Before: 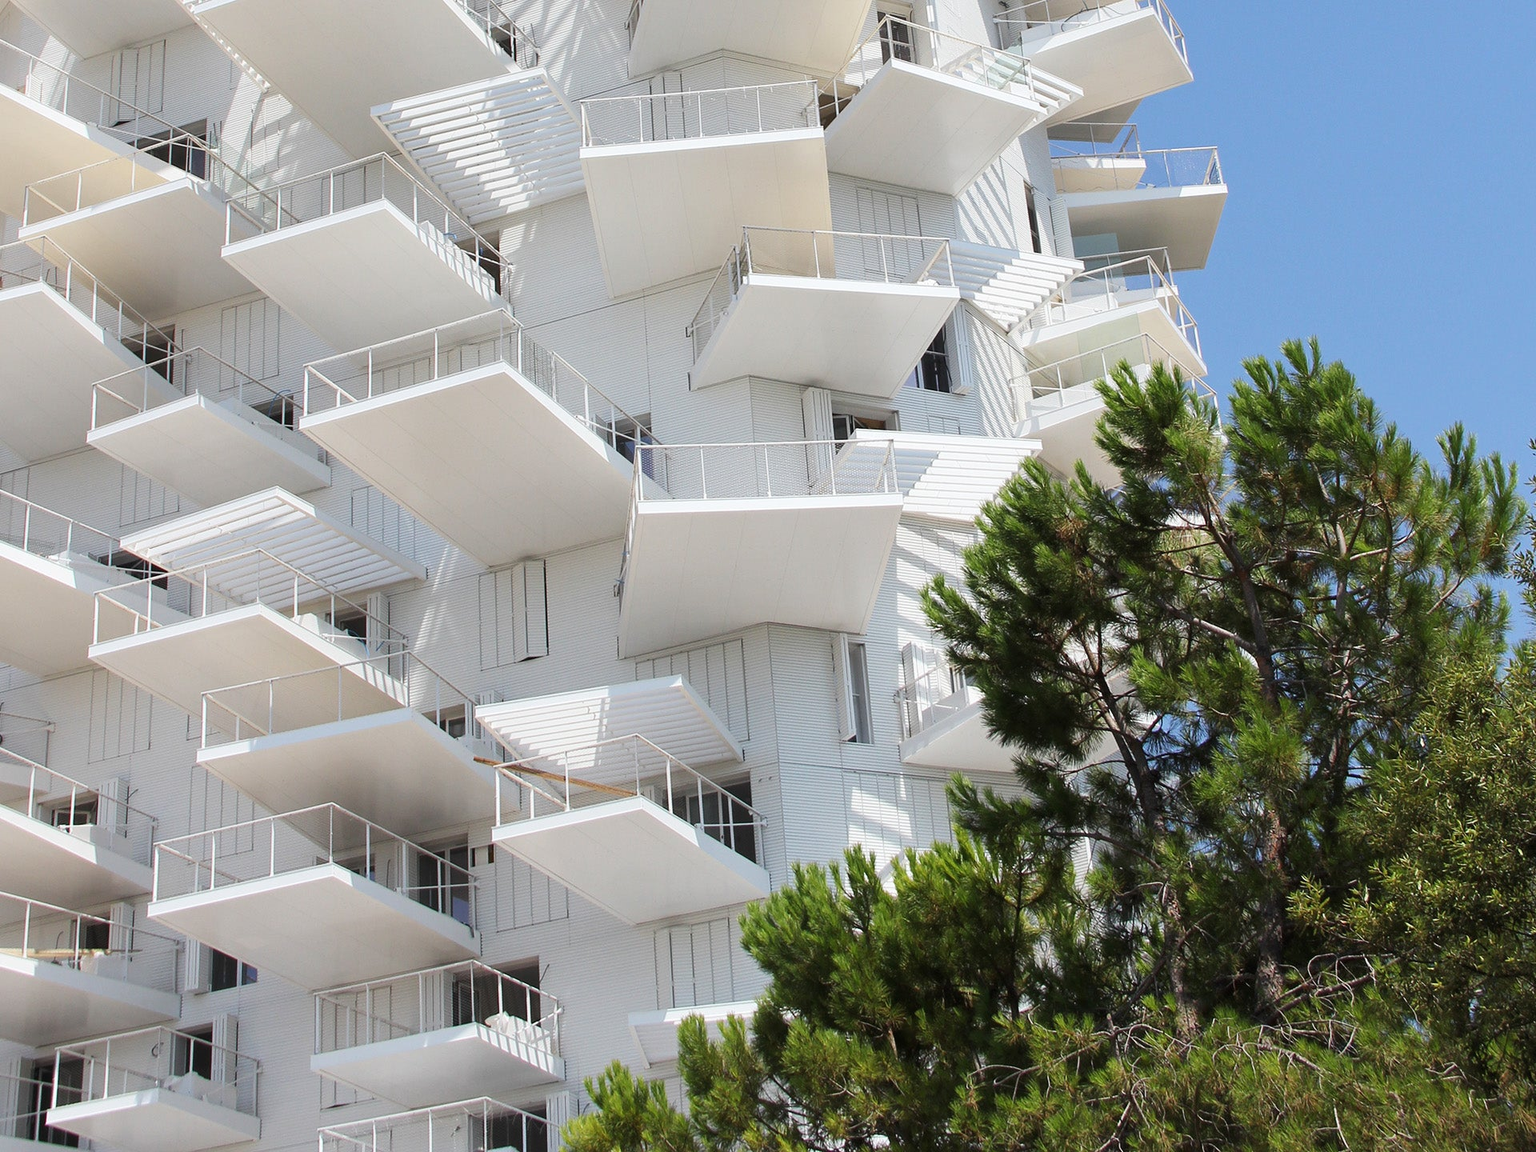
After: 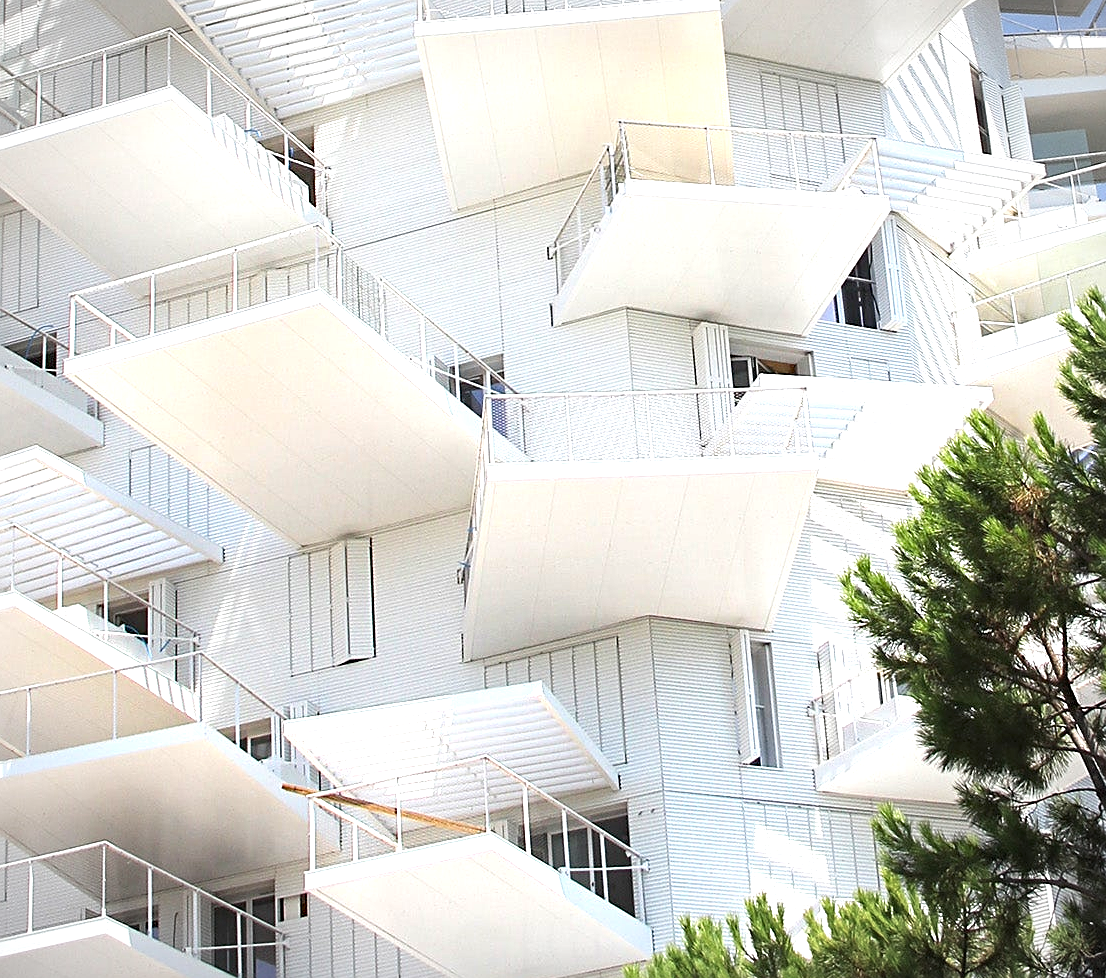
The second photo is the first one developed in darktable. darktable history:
exposure: black level correction 0, exposure 1.099 EV, compensate highlight preservation false
crop: left 16.19%, top 11.296%, right 26.195%, bottom 20.726%
vignetting: fall-off start 81.42%, fall-off radius 61.59%, brightness -0.482, automatic ratio true, width/height ratio 1.41, unbound false
haze removal: compatibility mode true, adaptive false
sharpen: on, module defaults
